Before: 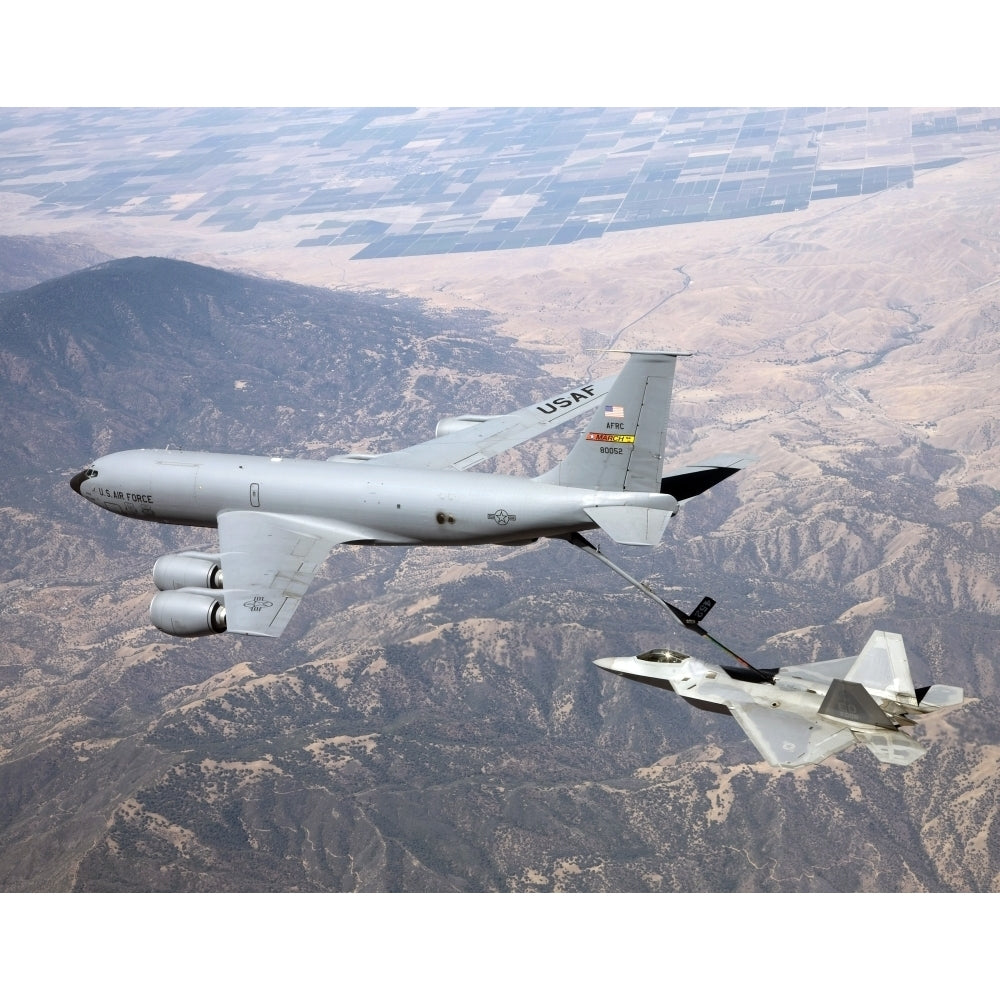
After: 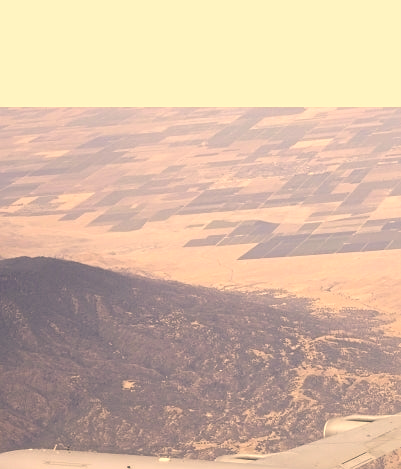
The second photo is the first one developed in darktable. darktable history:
crop and rotate: left 11.21%, top 0.054%, right 48.595%, bottom 52.988%
sharpen: amount 0.212
color correction: highlights a* 14.82, highlights b* 31.98
